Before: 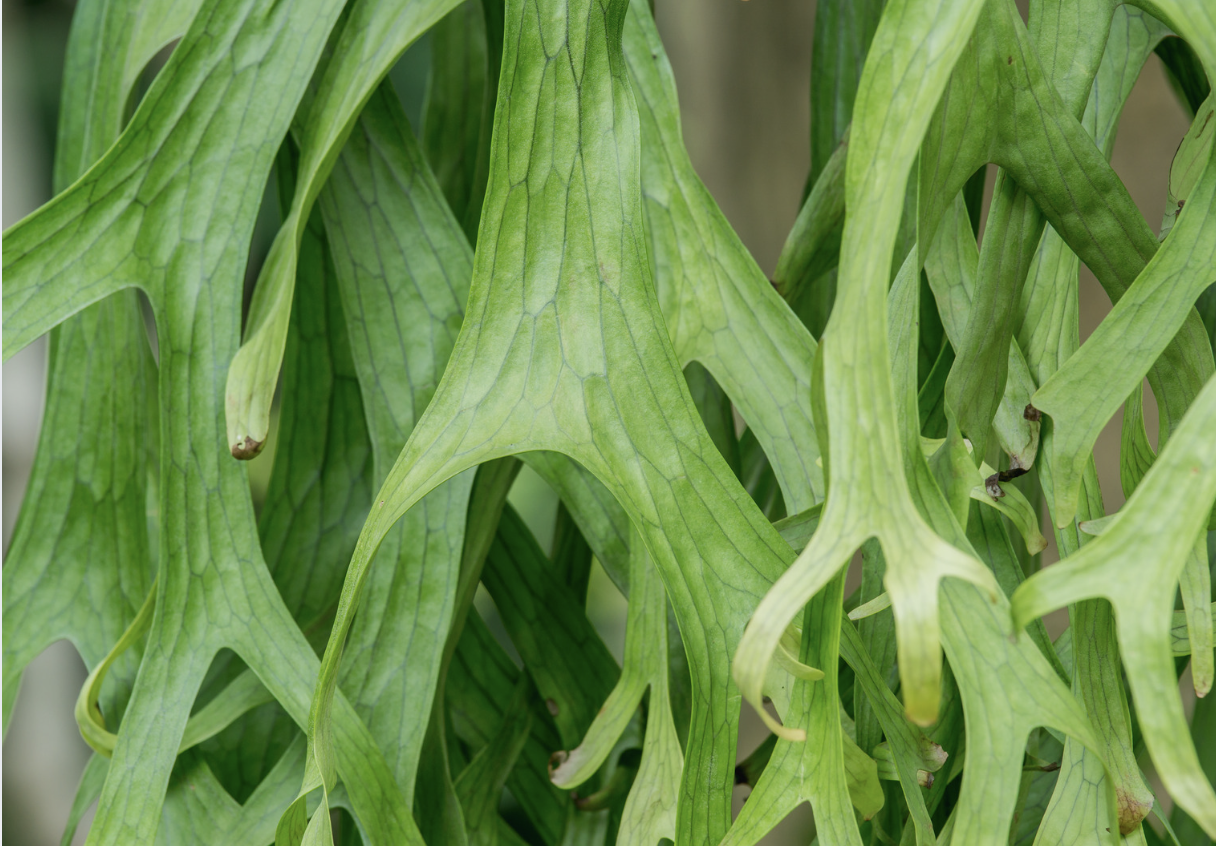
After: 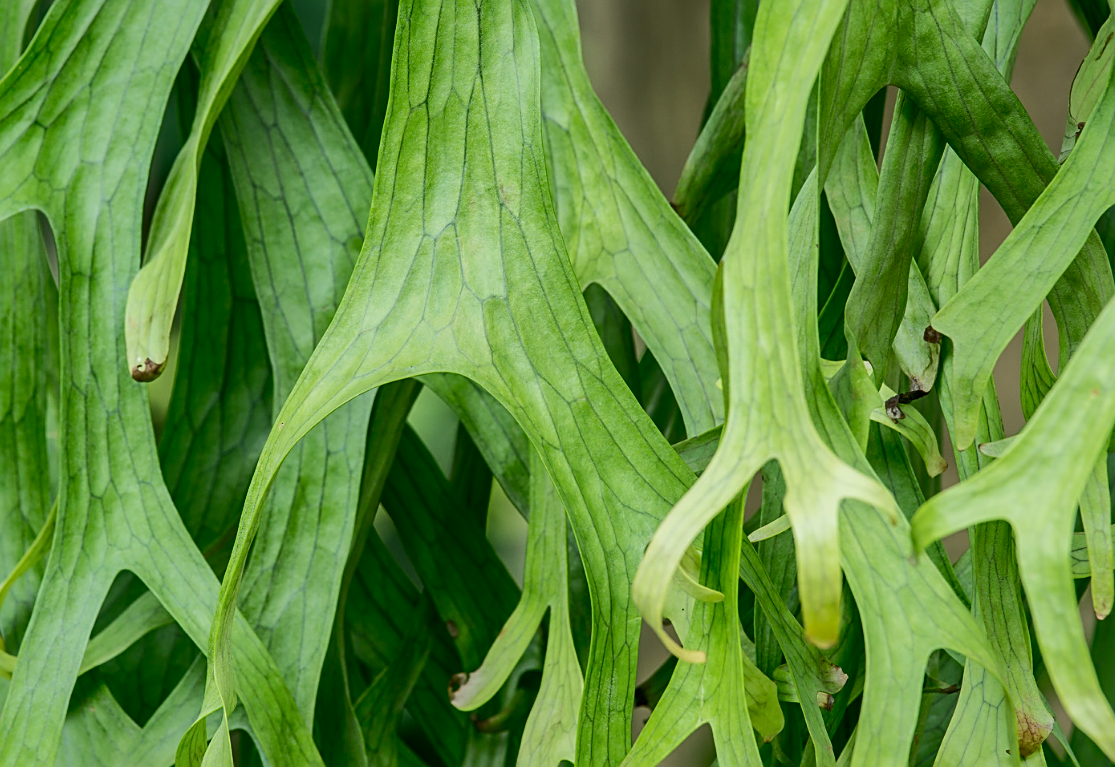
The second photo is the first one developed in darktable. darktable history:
crop and rotate: left 8.262%, top 9.226%
levels: levels [0, 0.499, 1]
shadows and highlights: shadows 40, highlights -60
contrast brightness saturation: contrast 0.28
sharpen: amount 0.55
